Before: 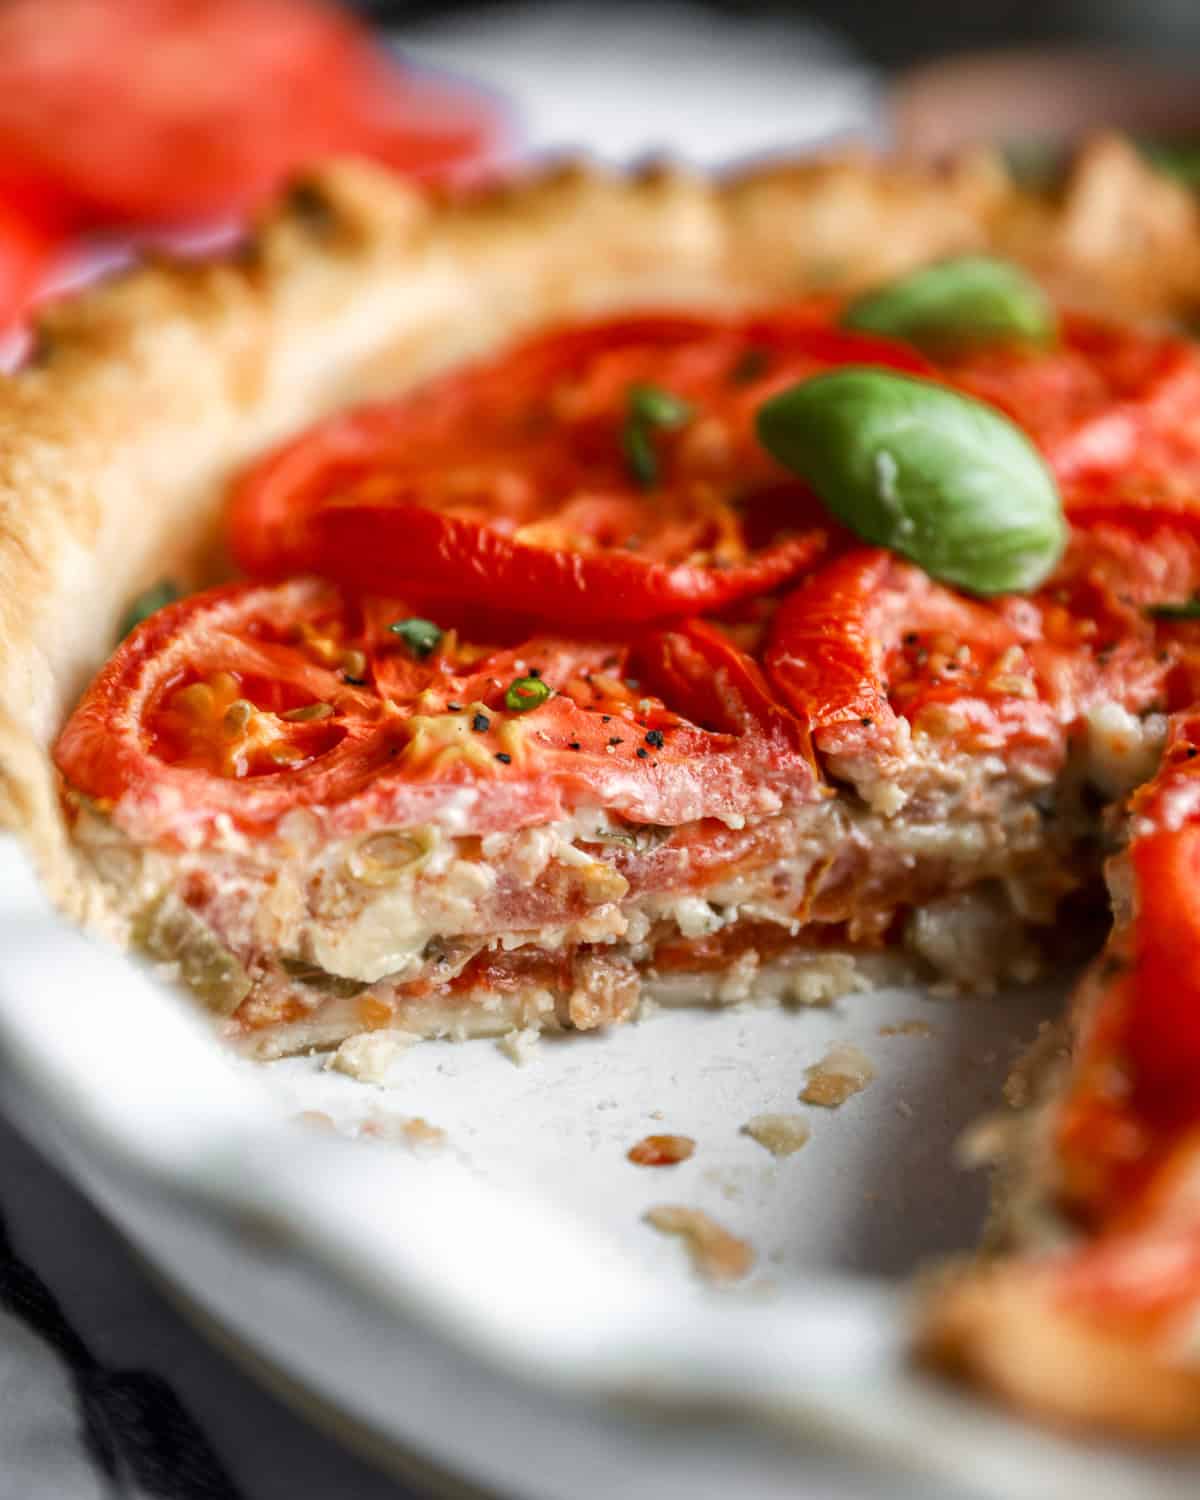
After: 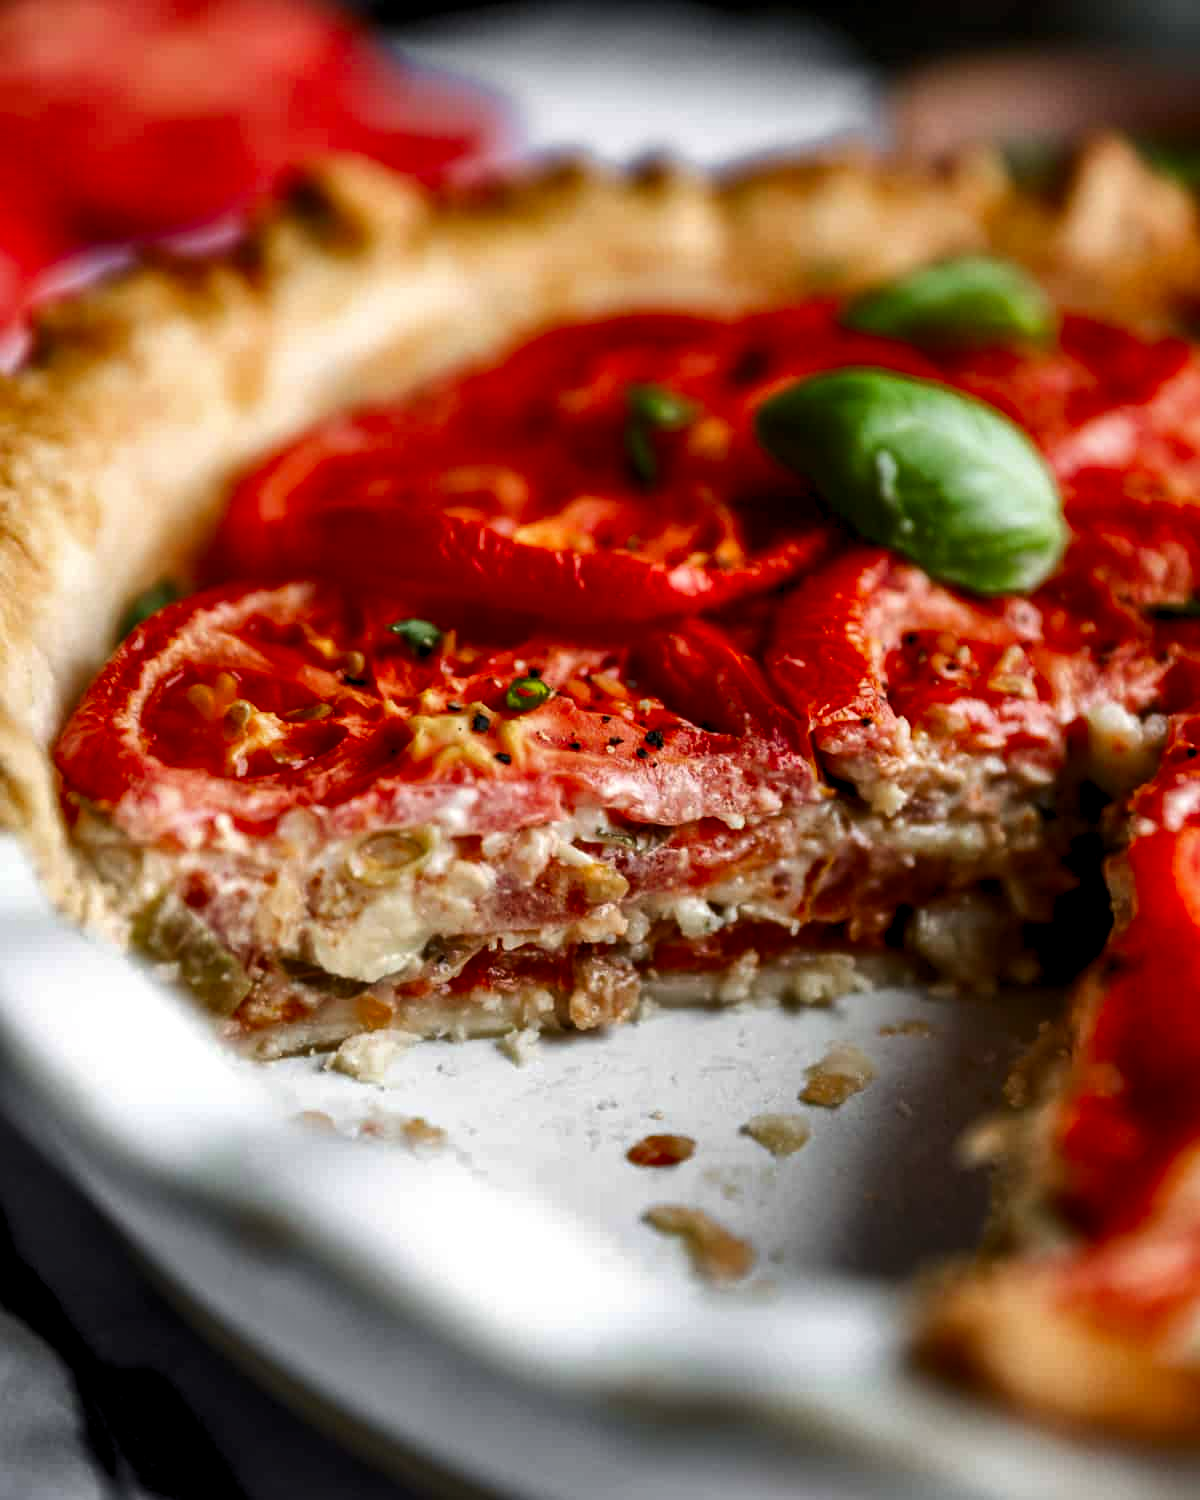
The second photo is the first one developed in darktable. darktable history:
shadows and highlights: highlights color adjustment 89.24%, soften with gaussian
contrast brightness saturation: contrast 0.098, brightness -0.257, saturation 0.137
levels: black 0.036%, levels [0.026, 0.507, 0.987]
